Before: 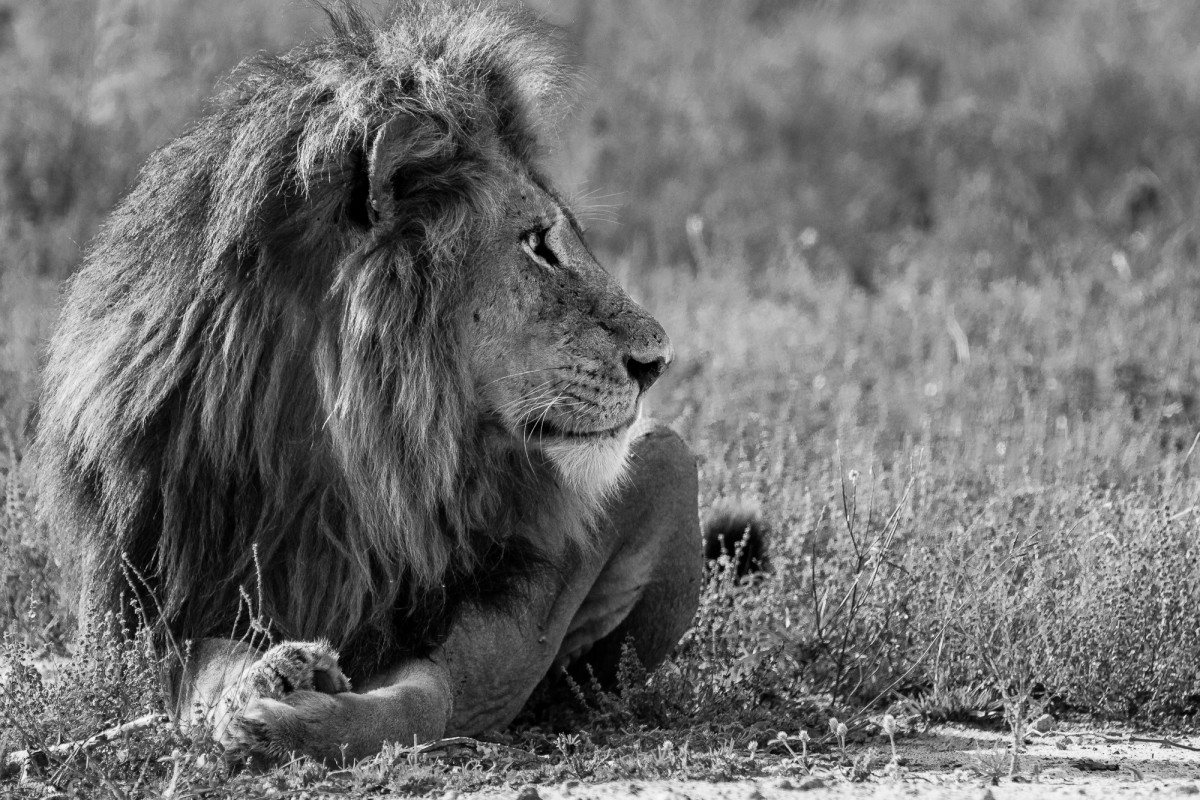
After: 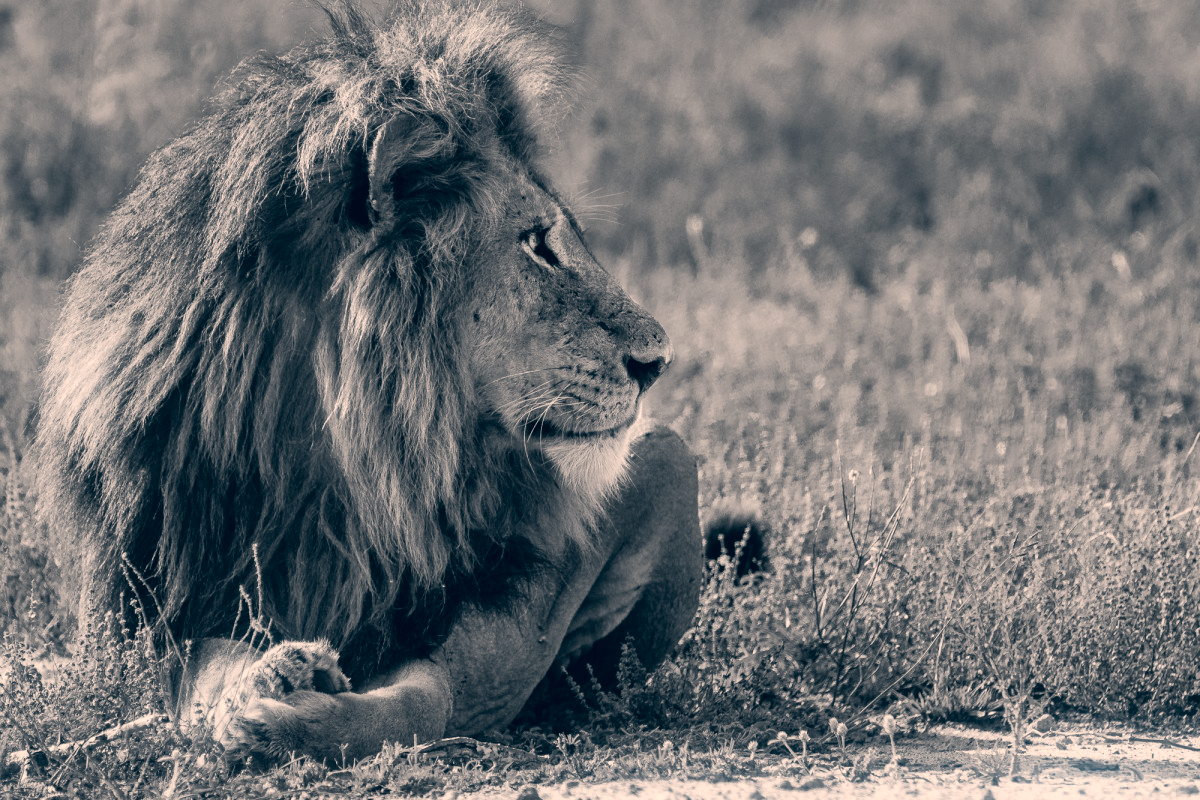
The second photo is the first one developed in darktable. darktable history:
shadows and highlights: soften with gaussian
bloom: size 5%, threshold 95%, strength 15%
color correction: highlights a* 10.32, highlights b* 14.66, shadows a* -9.59, shadows b* -15.02
